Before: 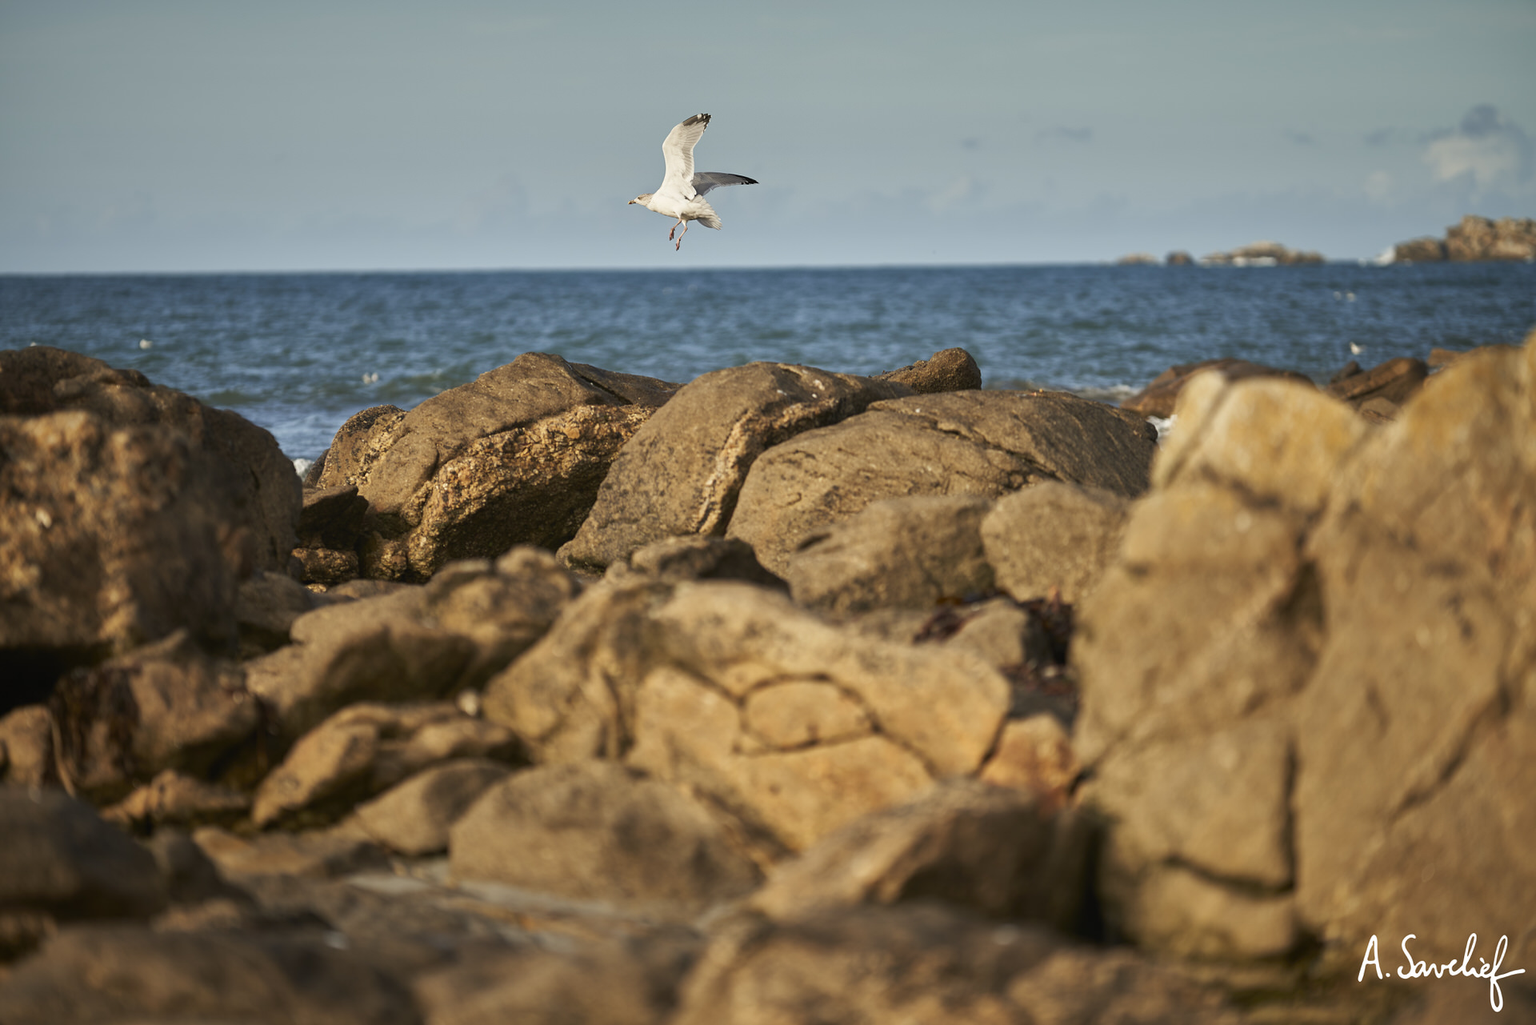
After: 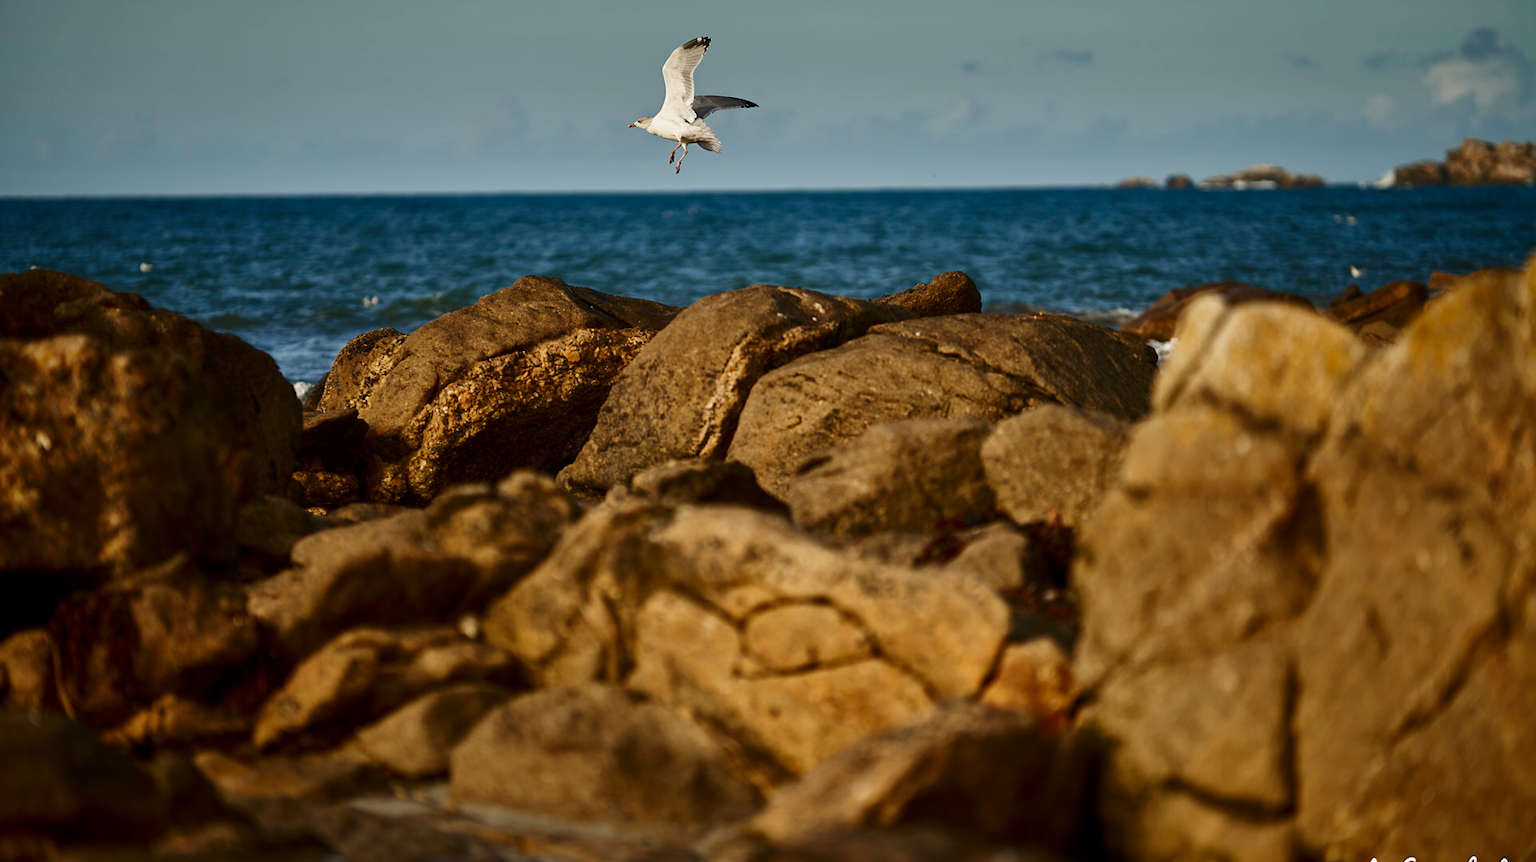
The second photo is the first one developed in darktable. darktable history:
crop: top 7.559%, bottom 8.245%
contrast brightness saturation: contrast 0.097, brightness -0.274, saturation 0.148
